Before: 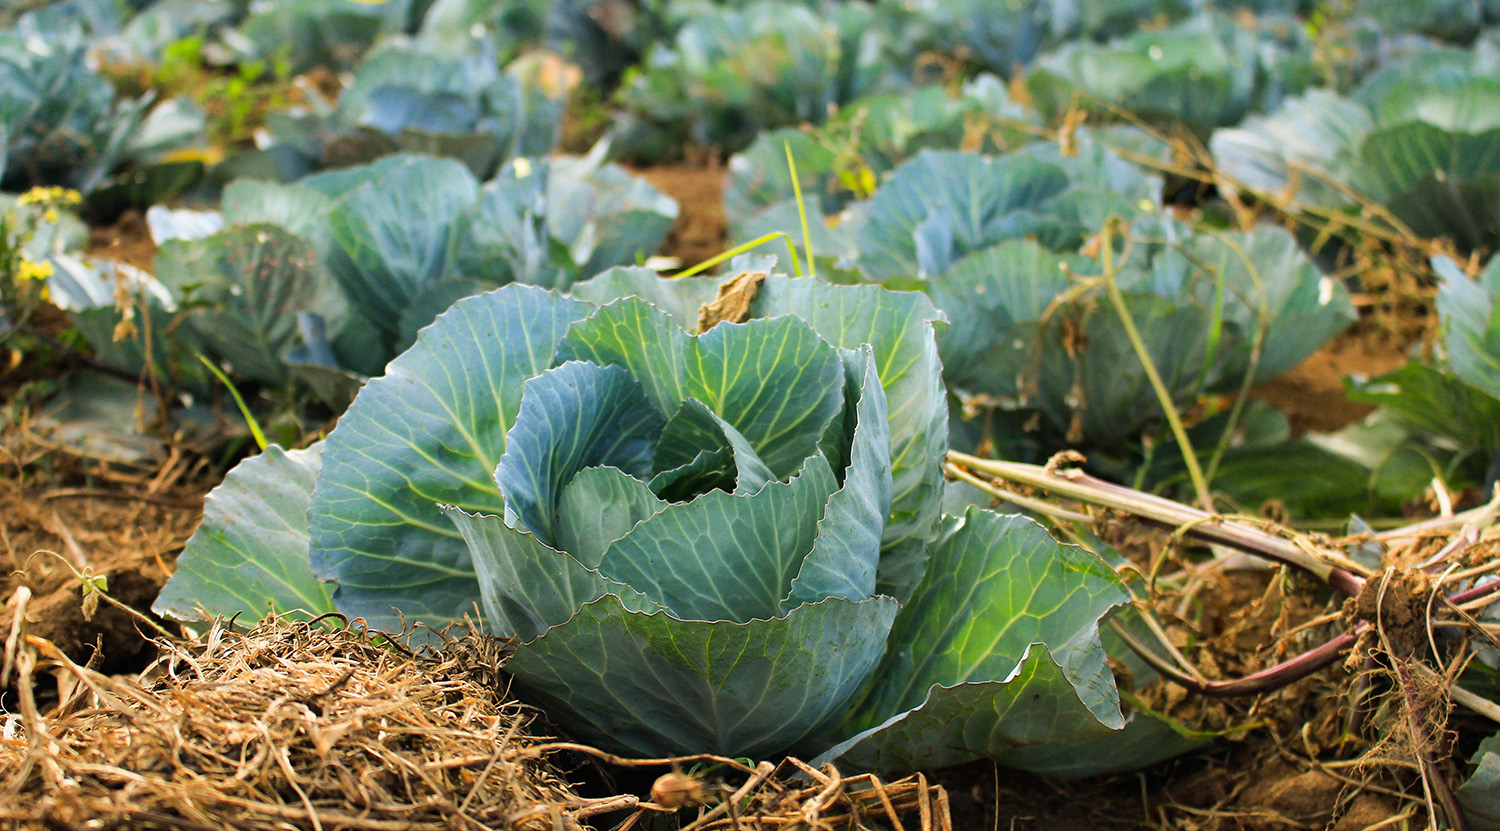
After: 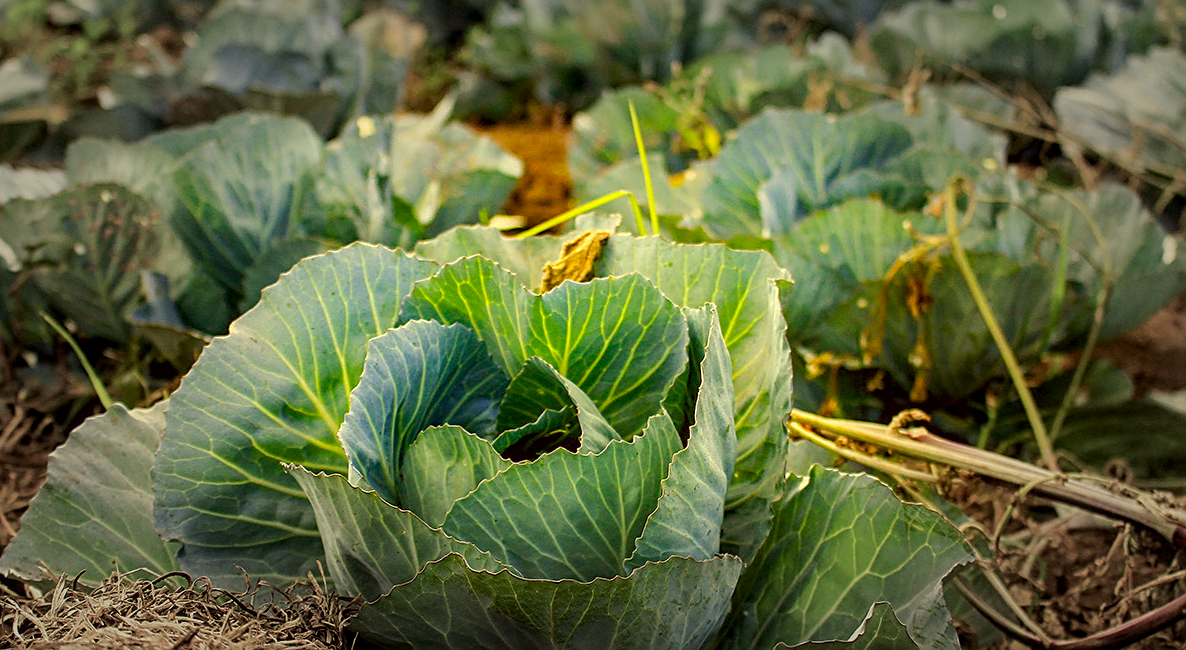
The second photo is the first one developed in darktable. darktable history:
tone equalizer: edges refinement/feathering 500, mask exposure compensation -1.57 EV, preserve details no
color correction: highlights a* -0.6, highlights b* 39.52, shadows a* 9.42, shadows b* -0.316
crop and rotate: left 10.448%, top 5.05%, right 10.427%, bottom 16.625%
vignetting: fall-off start 48.44%, automatic ratio true, width/height ratio 1.286
local contrast: detail 130%
color balance rgb: global offset › luminance -0.5%, perceptual saturation grading › global saturation -0.001%, perceptual saturation grading › mid-tones 6.079%, perceptual saturation grading › shadows 72.42%, global vibrance 20%
sharpen: on, module defaults
